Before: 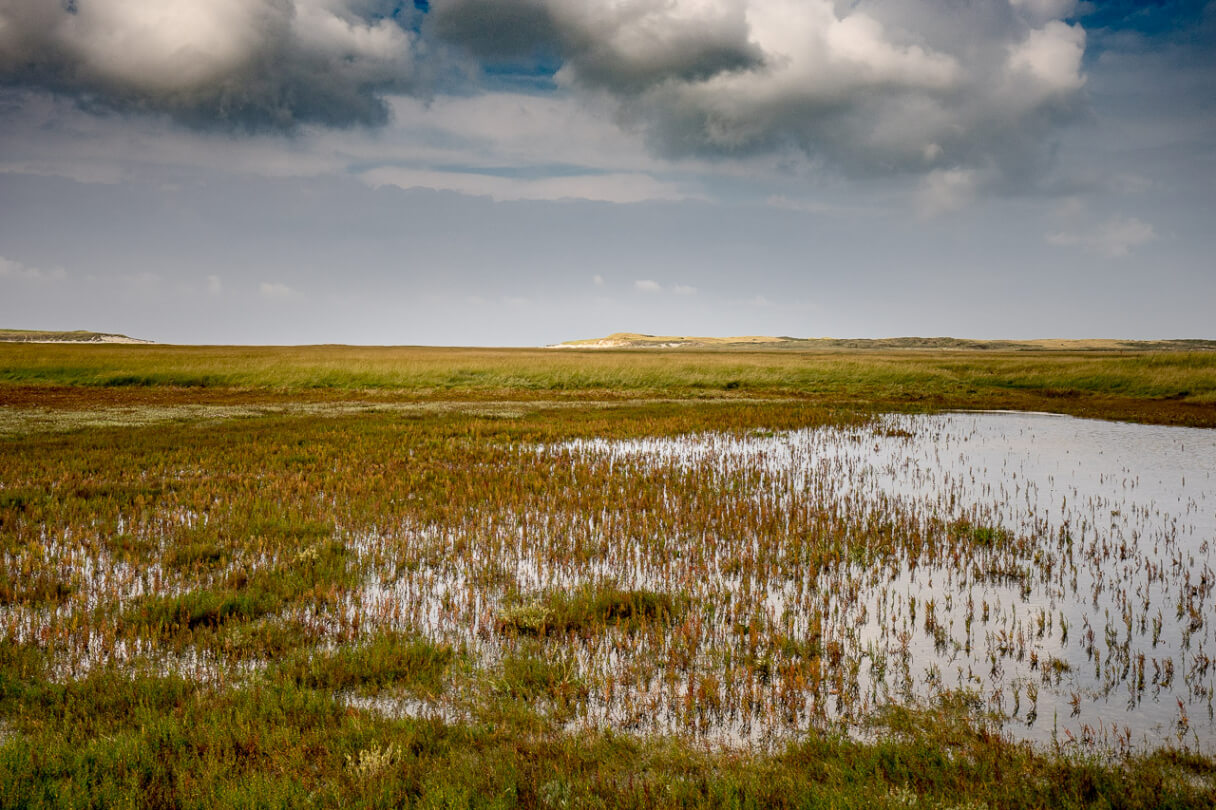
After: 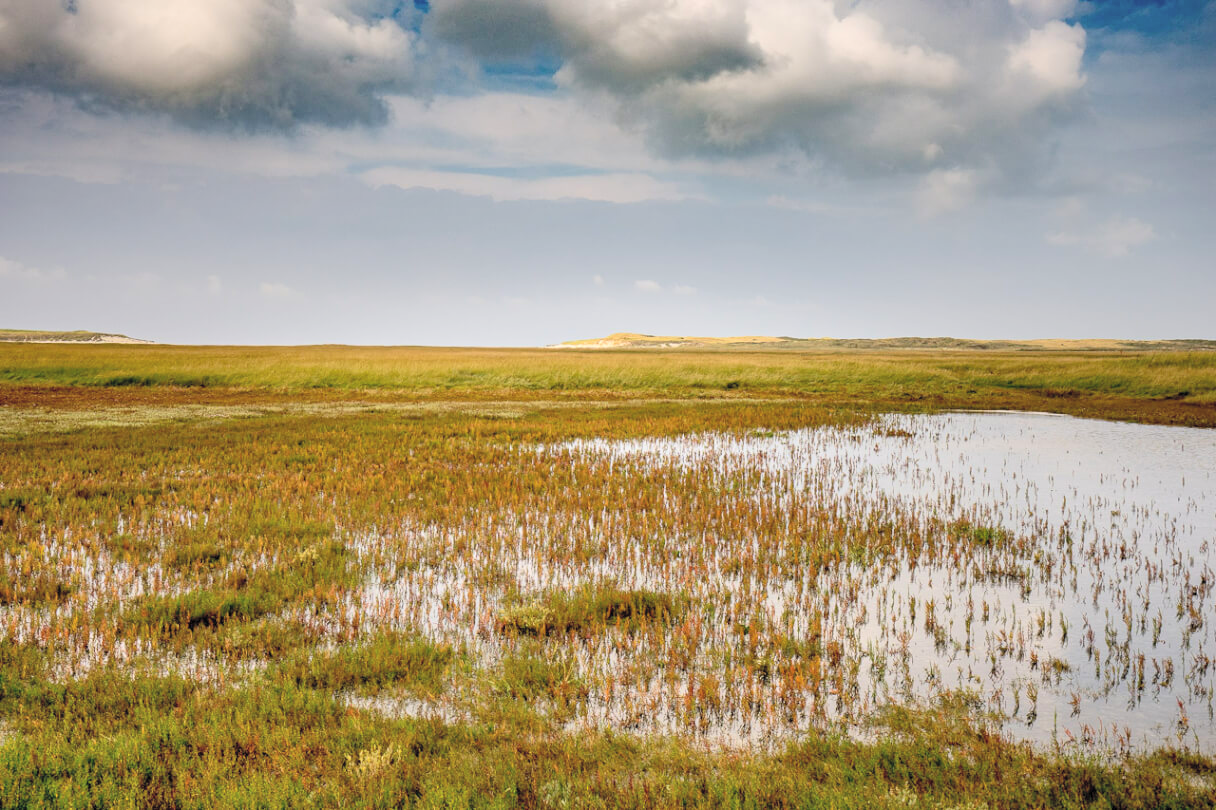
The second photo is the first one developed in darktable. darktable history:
contrast brightness saturation: contrast 0.1, brightness 0.3, saturation 0.14
shadows and highlights: white point adjustment 0.05, highlights color adjustment 55.9%, soften with gaussian
